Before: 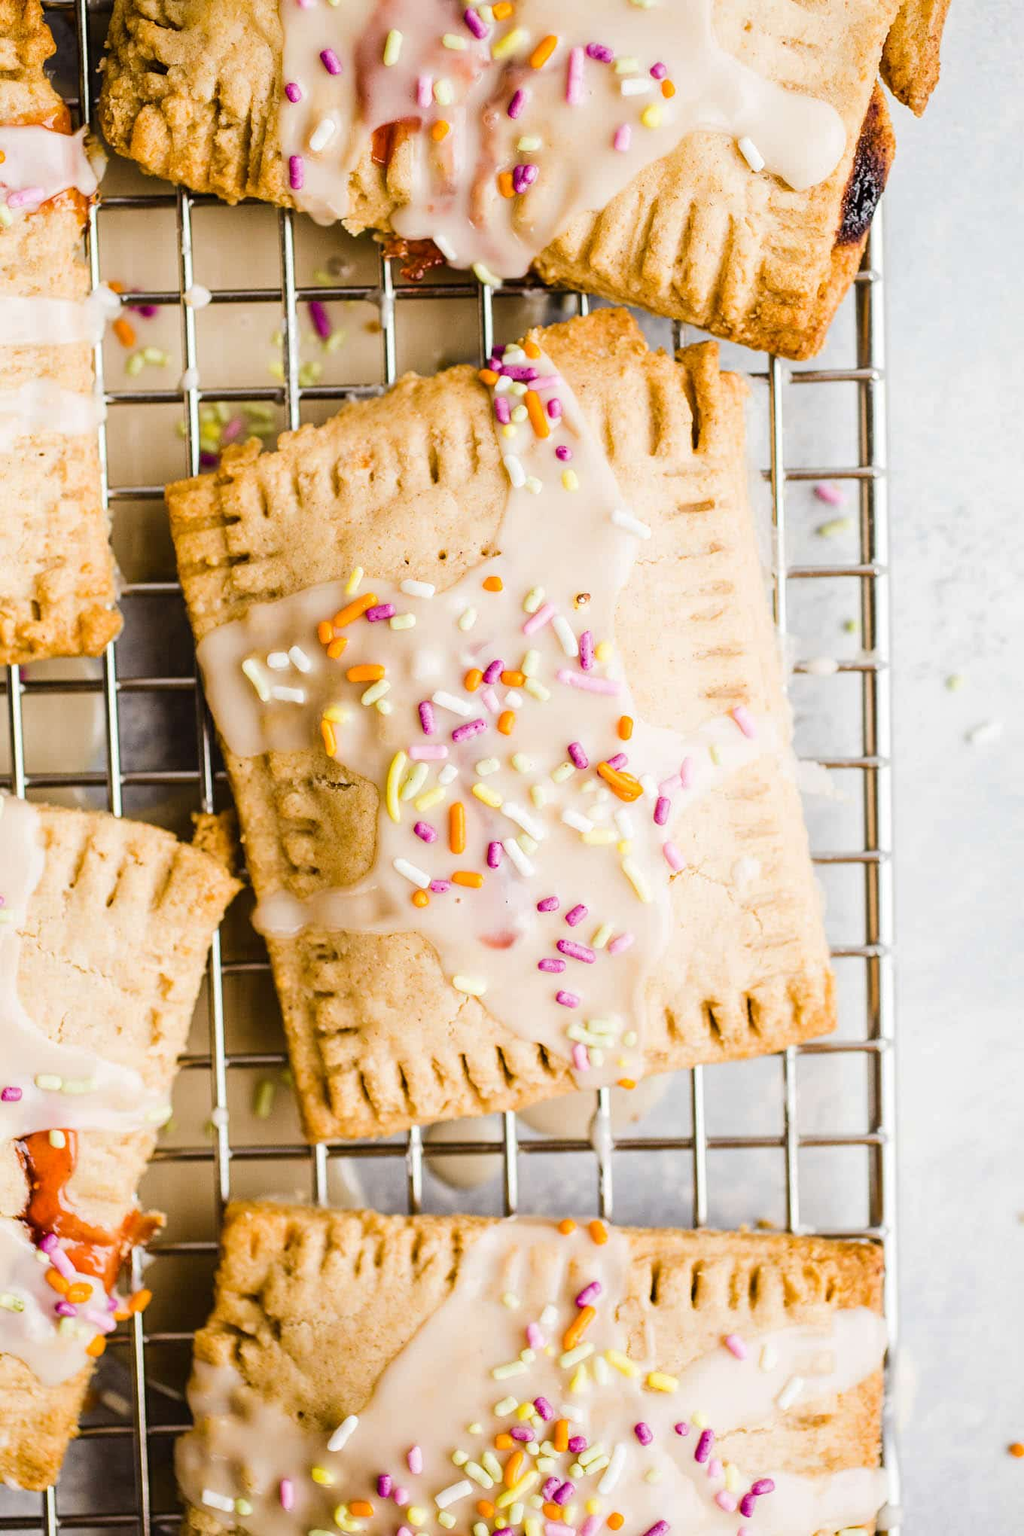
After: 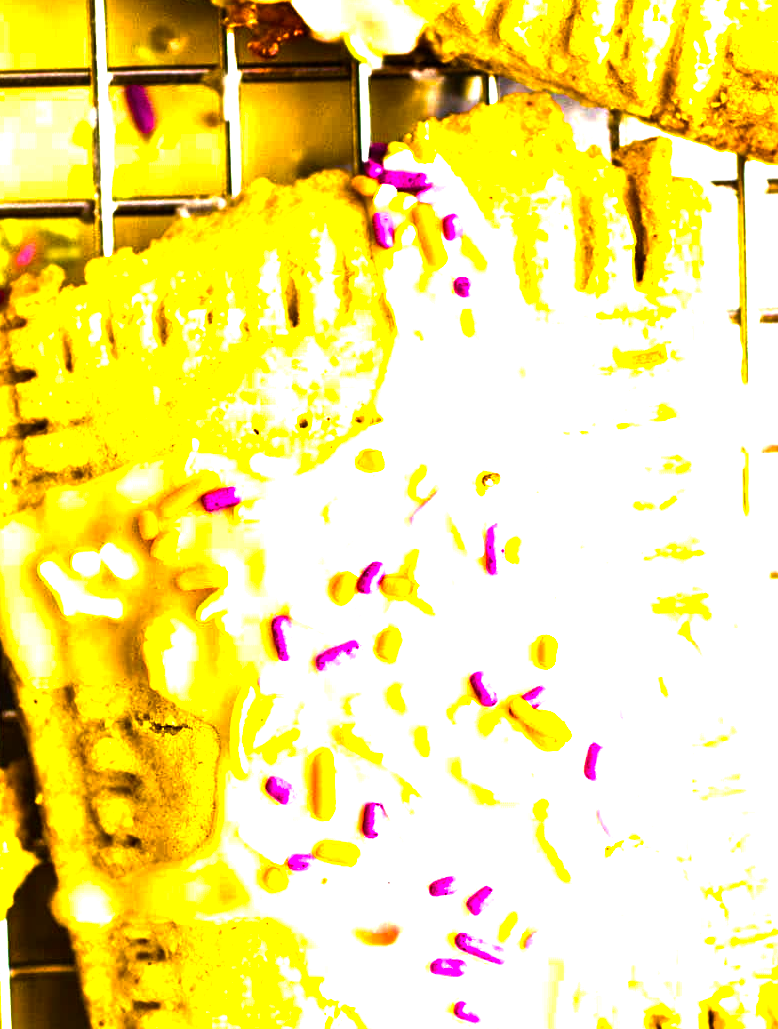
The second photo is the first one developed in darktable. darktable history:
color balance rgb: linear chroma grading › shadows -30%, linear chroma grading › global chroma 35%, perceptual saturation grading › global saturation 75%, perceptual saturation grading › shadows -30%, perceptual brilliance grading › highlights 75%, perceptual brilliance grading › shadows -30%, global vibrance 35%
crop: left 20.932%, top 15.471%, right 21.848%, bottom 34.081%
